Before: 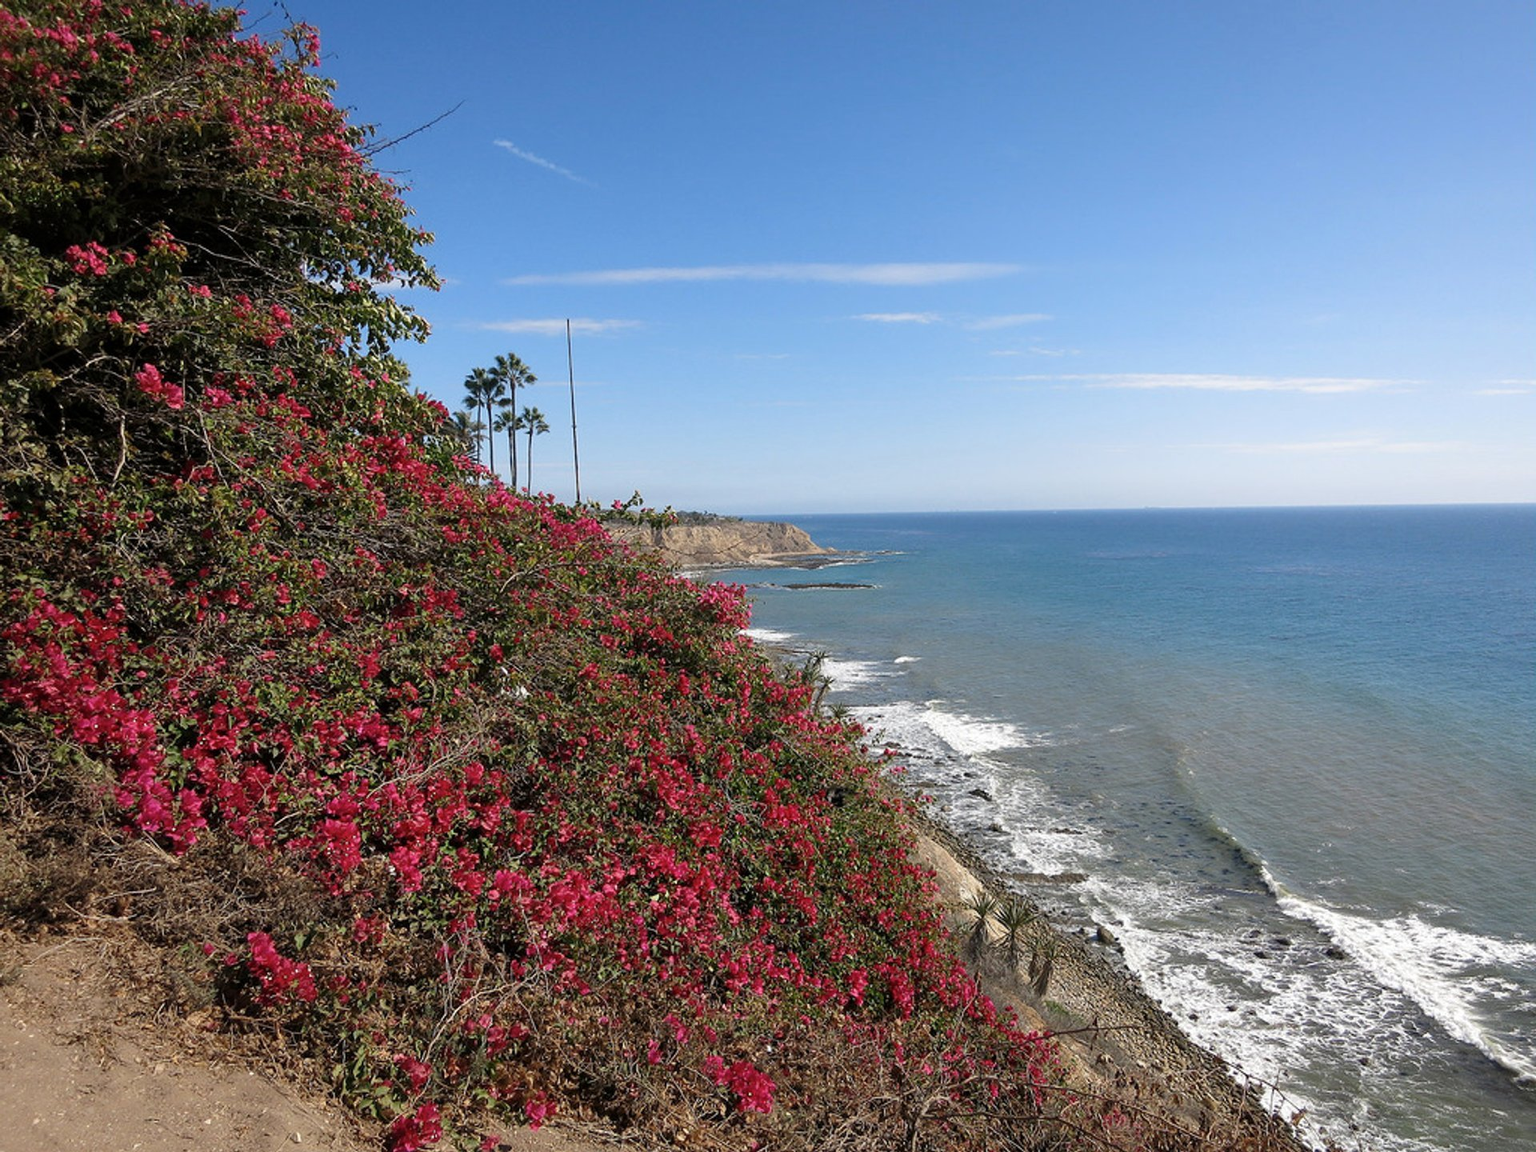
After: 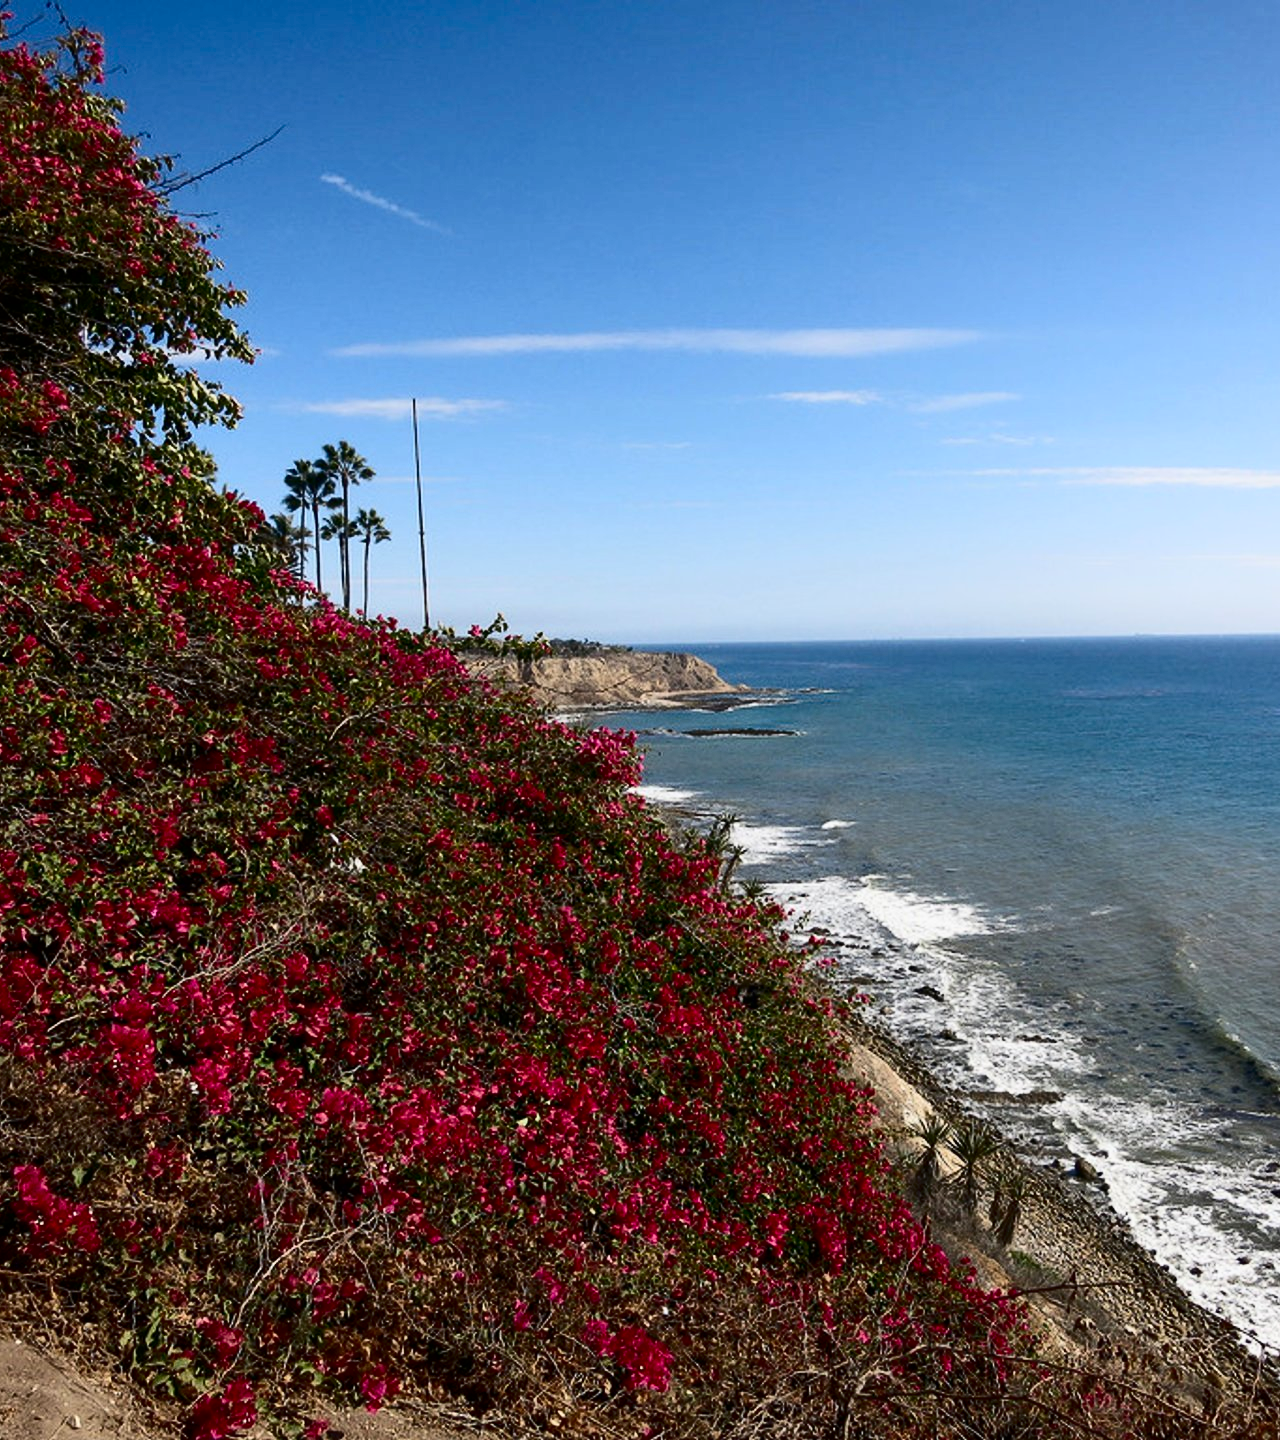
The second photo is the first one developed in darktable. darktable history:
exposure: exposure -0.172 EV, compensate highlight preservation false
crop: left 15.417%, right 17.888%
contrast brightness saturation: contrast 0.305, brightness -0.082, saturation 0.167
